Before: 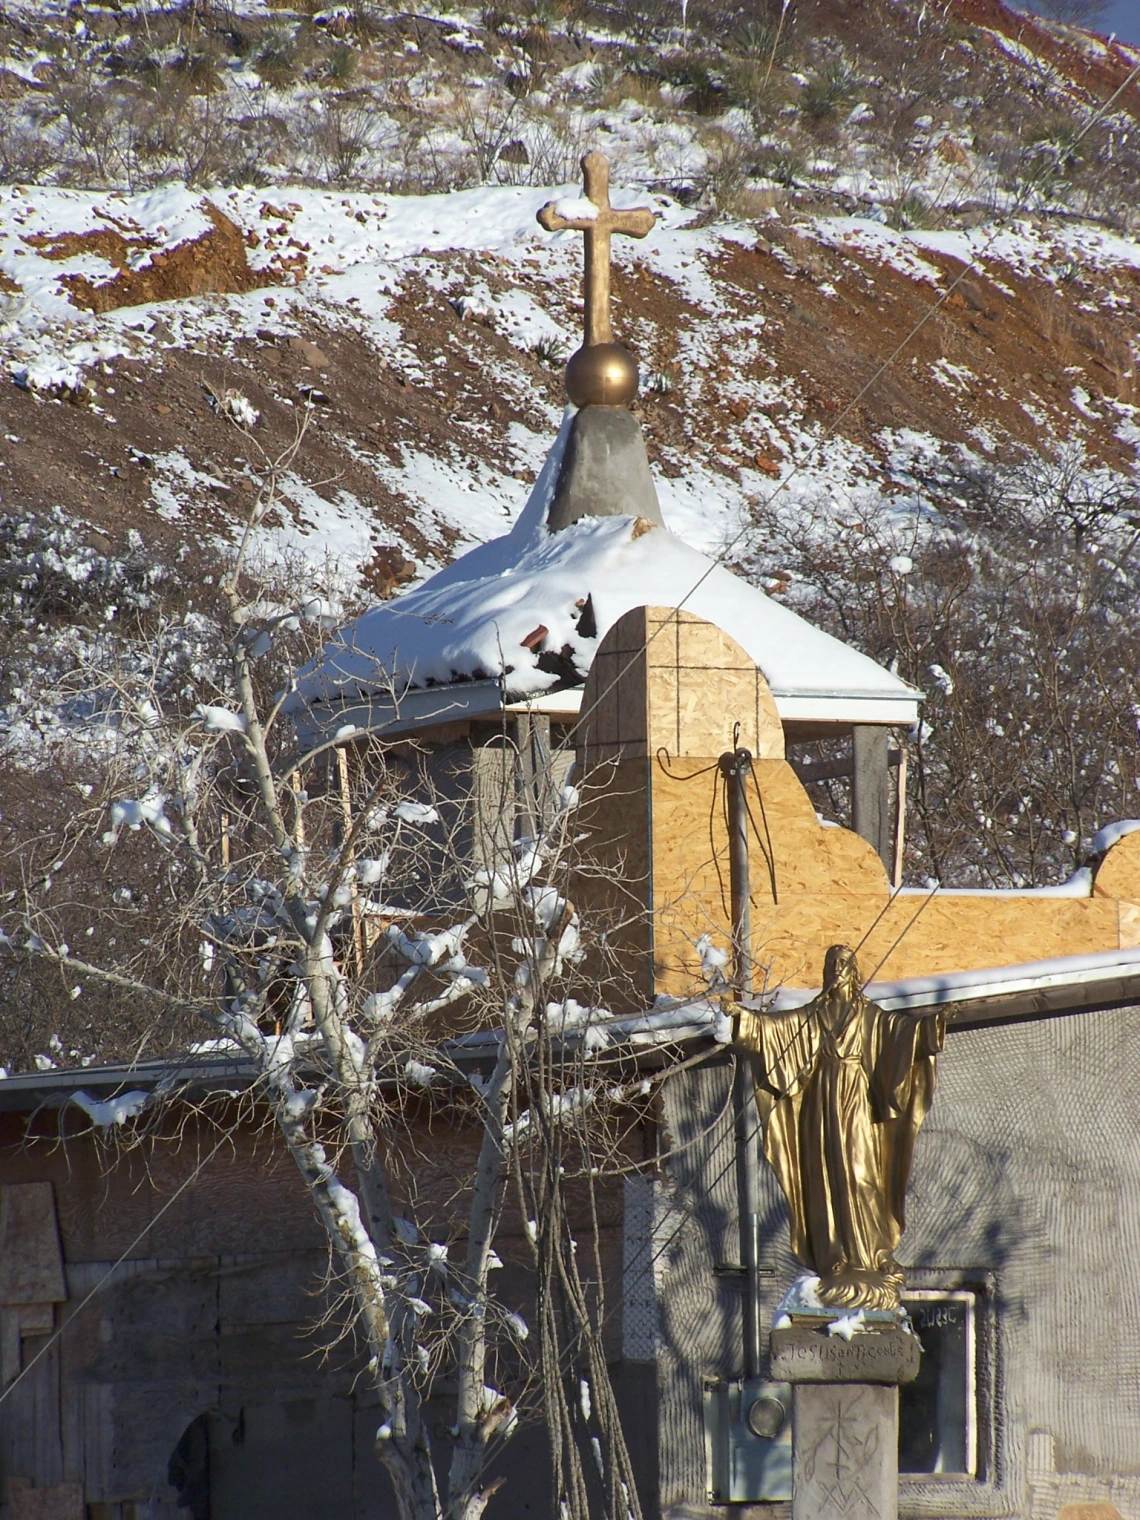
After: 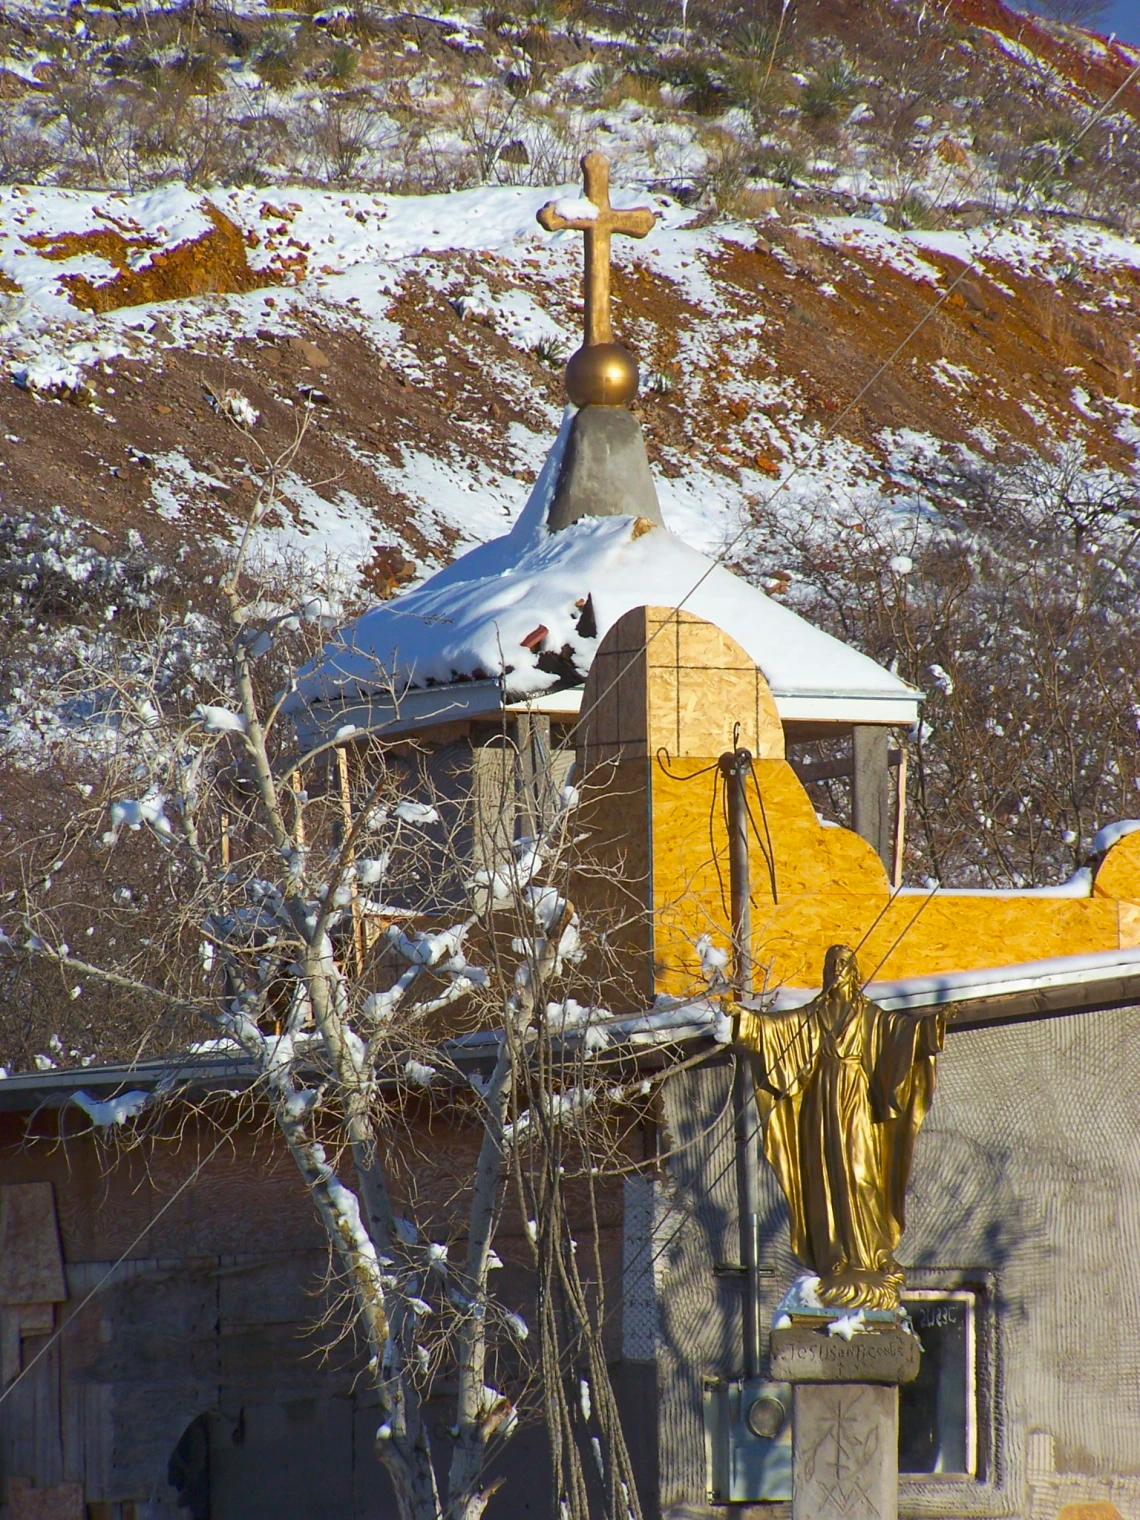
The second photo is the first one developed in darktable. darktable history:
color balance rgb: linear chroma grading › global chroma 15%, perceptual saturation grading › global saturation 30%
local contrast: mode bilateral grid, contrast 100, coarseness 100, detail 91%, midtone range 0.2
vibrance: vibrance 15%
